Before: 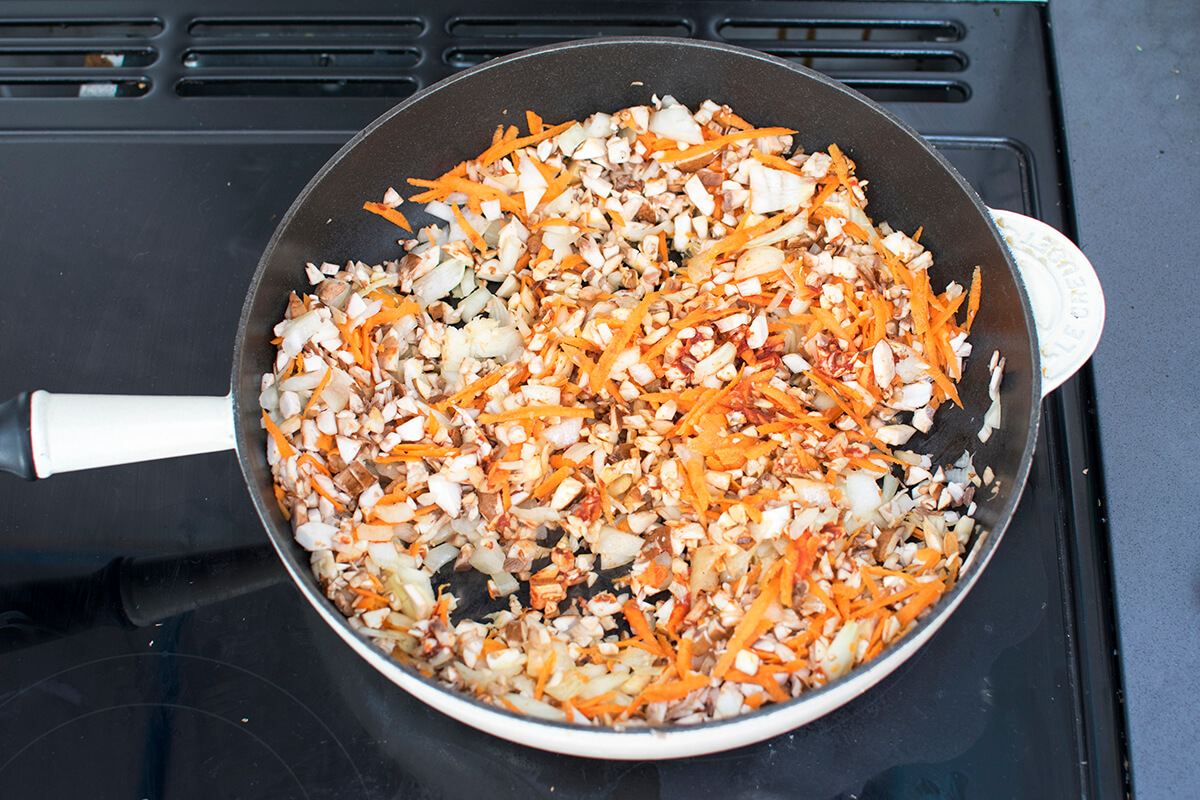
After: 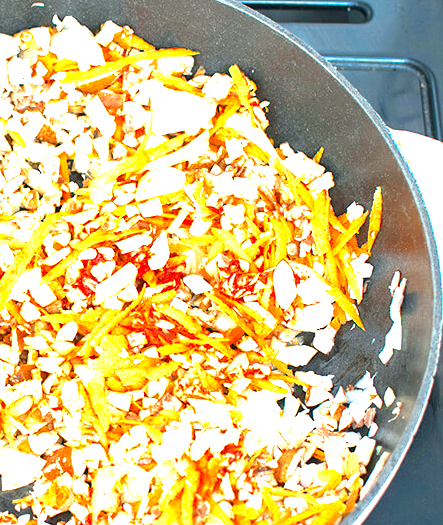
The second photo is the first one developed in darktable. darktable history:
exposure: black level correction 0, exposure 2.088 EV, compensate exposure bias true, compensate highlight preservation false
color correction: highlights a* -7.33, highlights b* 1.26, shadows a* -3.55, saturation 1.4
crop and rotate: left 49.936%, top 10.094%, right 13.136%, bottom 24.256%
color zones: curves: ch0 [(0, 0.5) (0.125, 0.4) (0.25, 0.5) (0.375, 0.4) (0.5, 0.4) (0.625, 0.35) (0.75, 0.35) (0.875, 0.5)]; ch1 [(0, 0.35) (0.125, 0.45) (0.25, 0.35) (0.375, 0.35) (0.5, 0.35) (0.625, 0.35) (0.75, 0.45) (0.875, 0.35)]; ch2 [(0, 0.6) (0.125, 0.5) (0.25, 0.5) (0.375, 0.6) (0.5, 0.6) (0.625, 0.5) (0.75, 0.5) (0.875, 0.5)]
